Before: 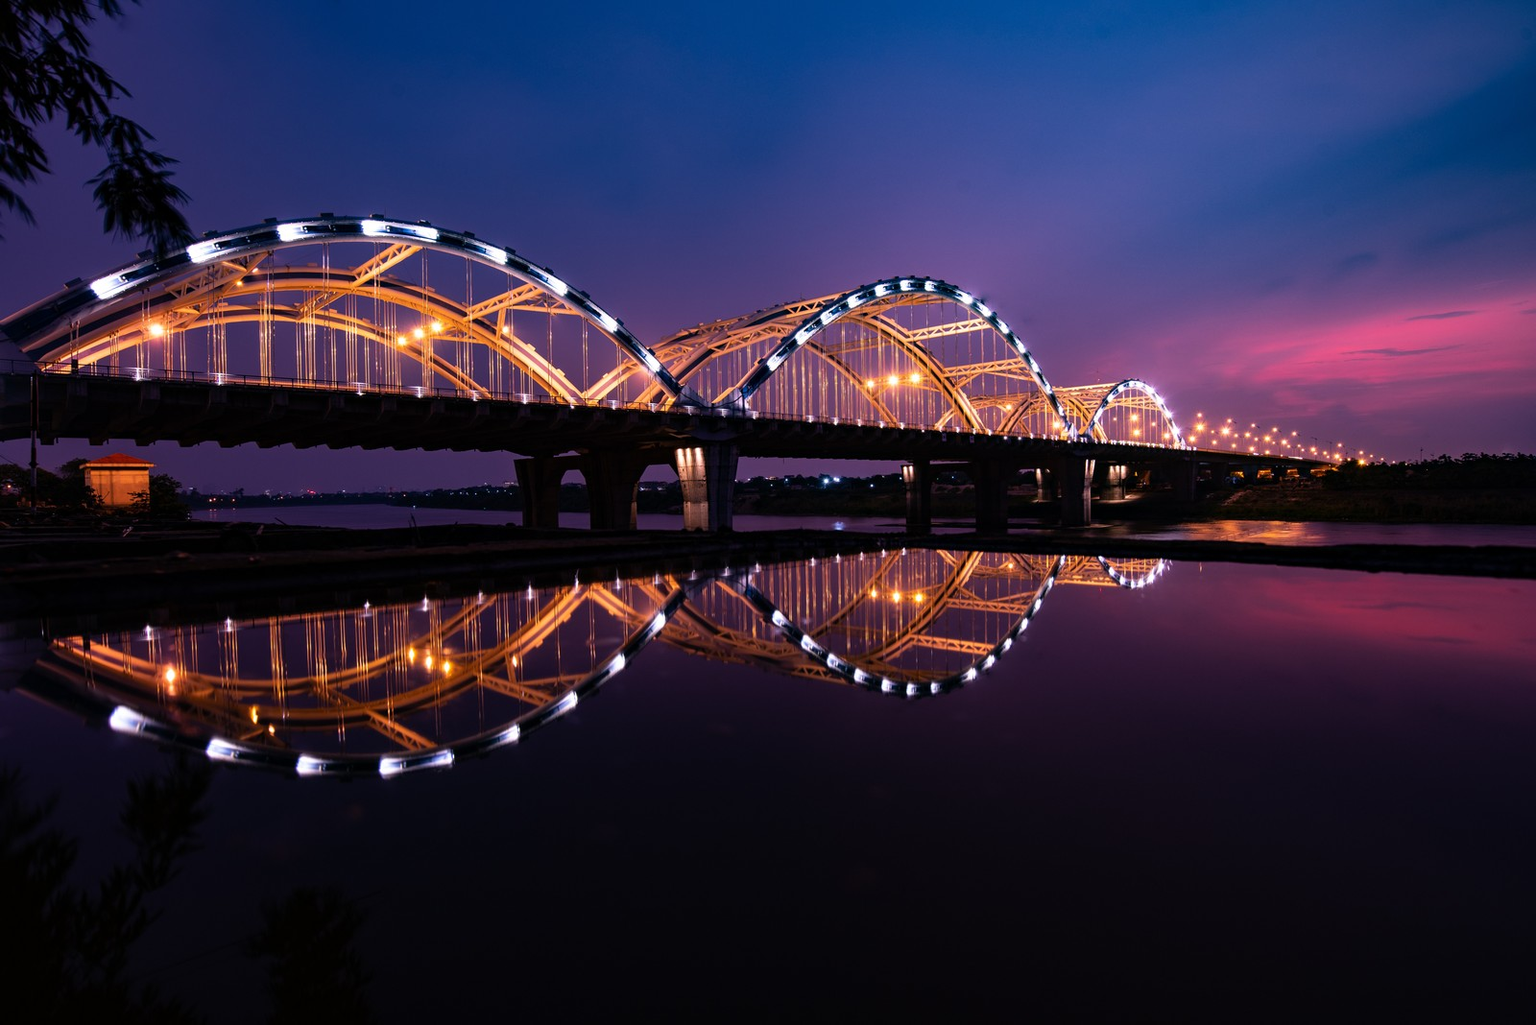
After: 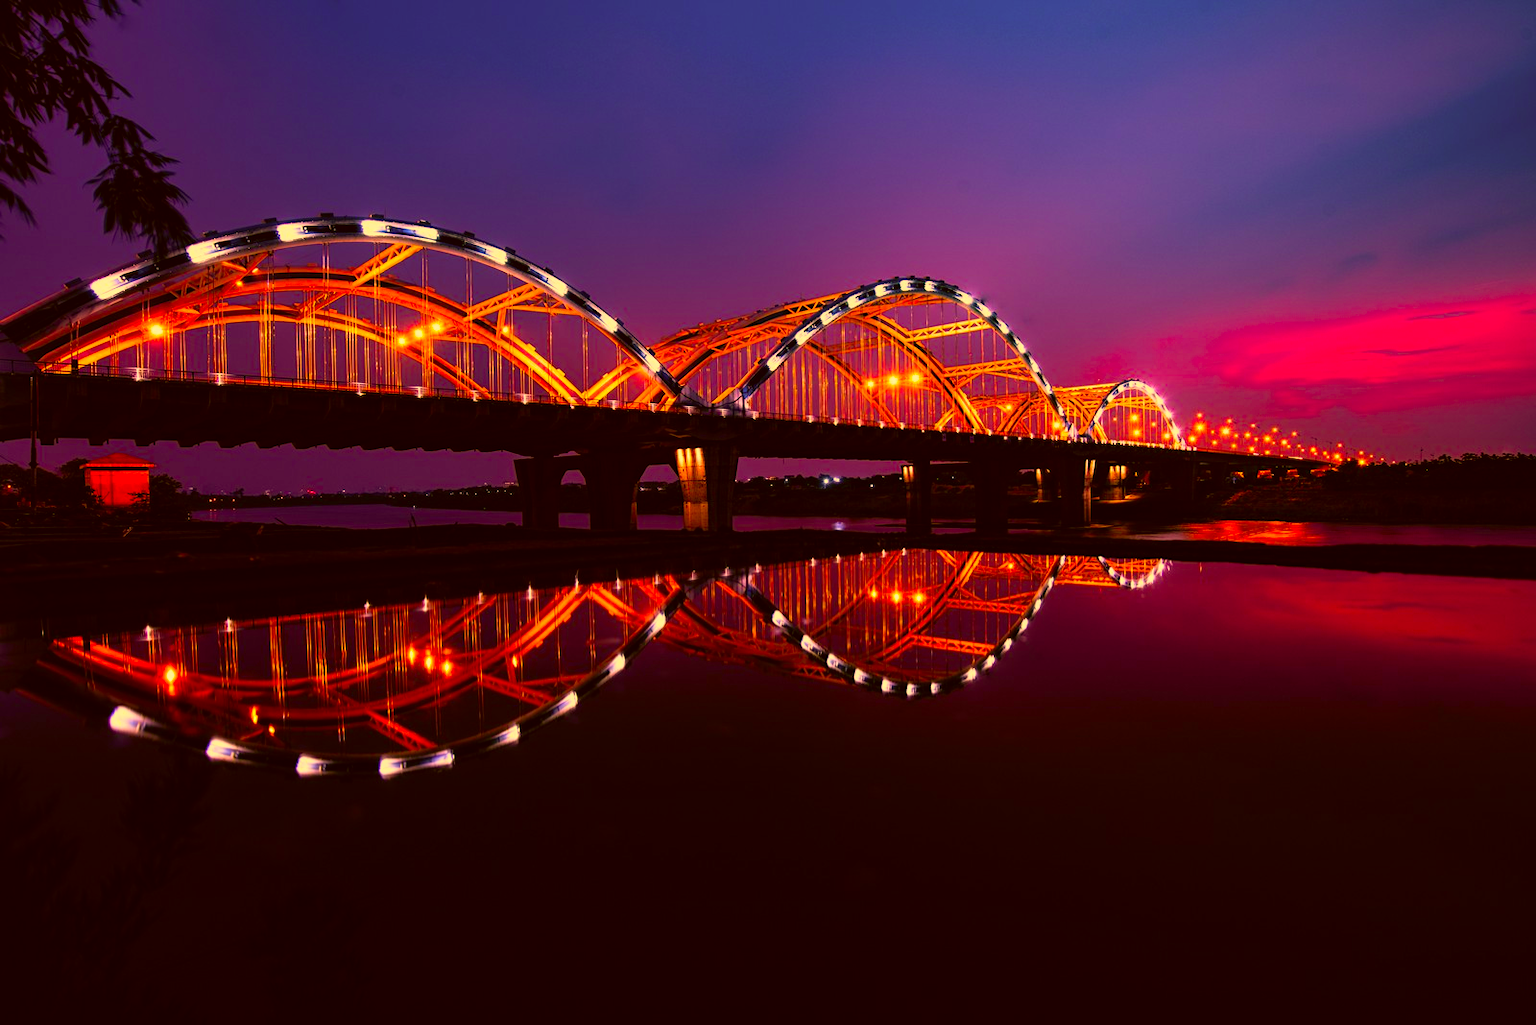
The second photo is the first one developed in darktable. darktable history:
color correction: highlights a* 10.64, highlights b* 30.21, shadows a* 2.64, shadows b* 16.83, saturation 1.75
